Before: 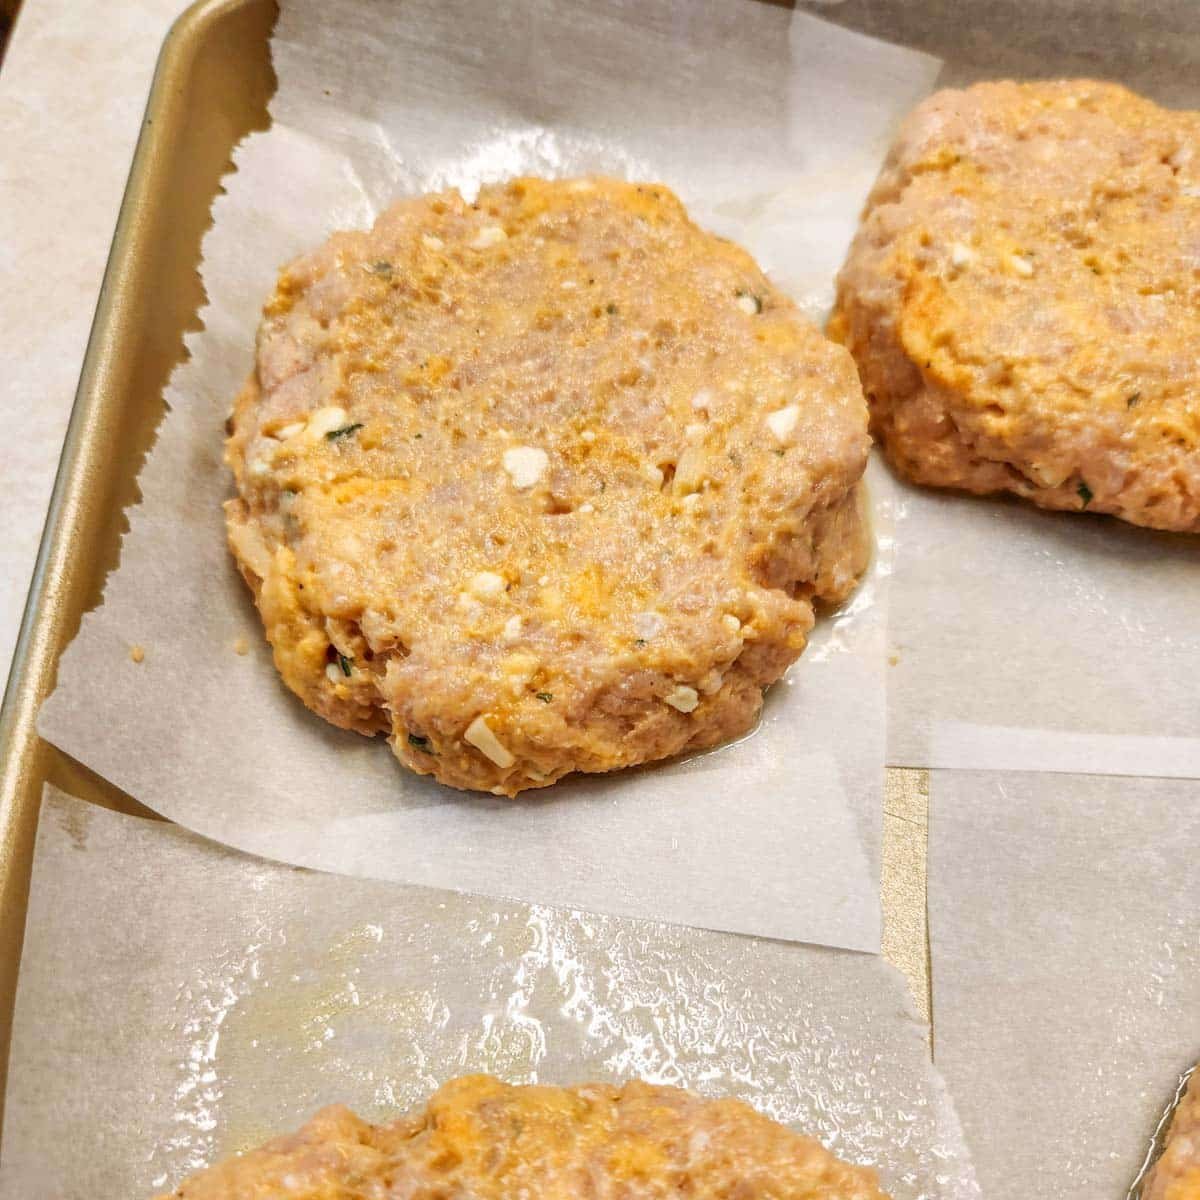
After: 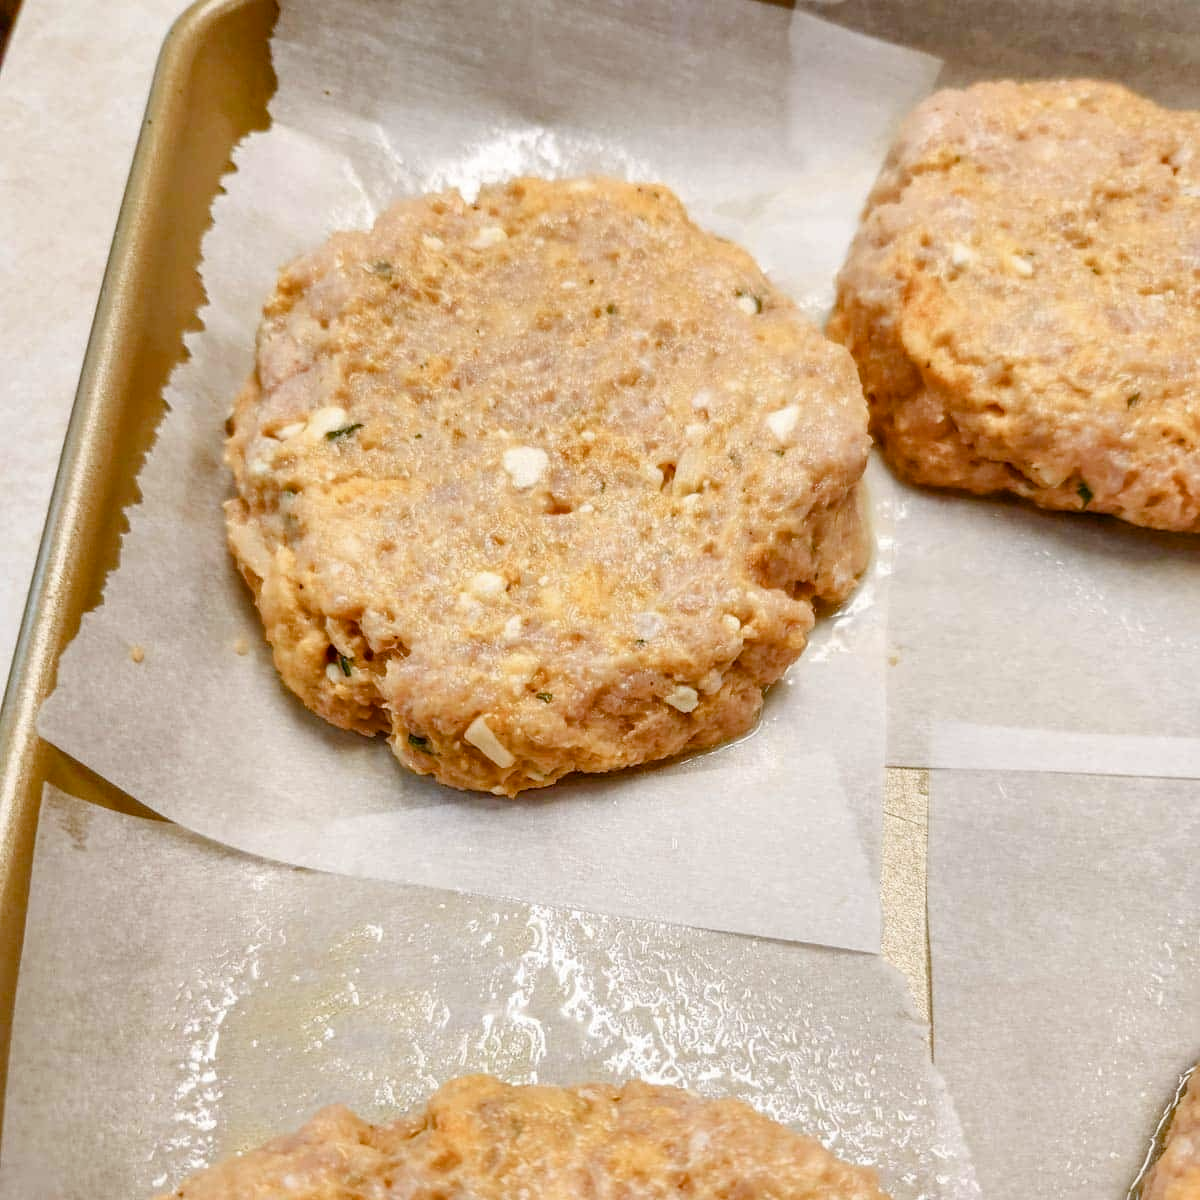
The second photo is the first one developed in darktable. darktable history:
color balance rgb: perceptual saturation grading › global saturation 20%, perceptual saturation grading › highlights -50.244%, perceptual saturation grading › shadows 30.223%
